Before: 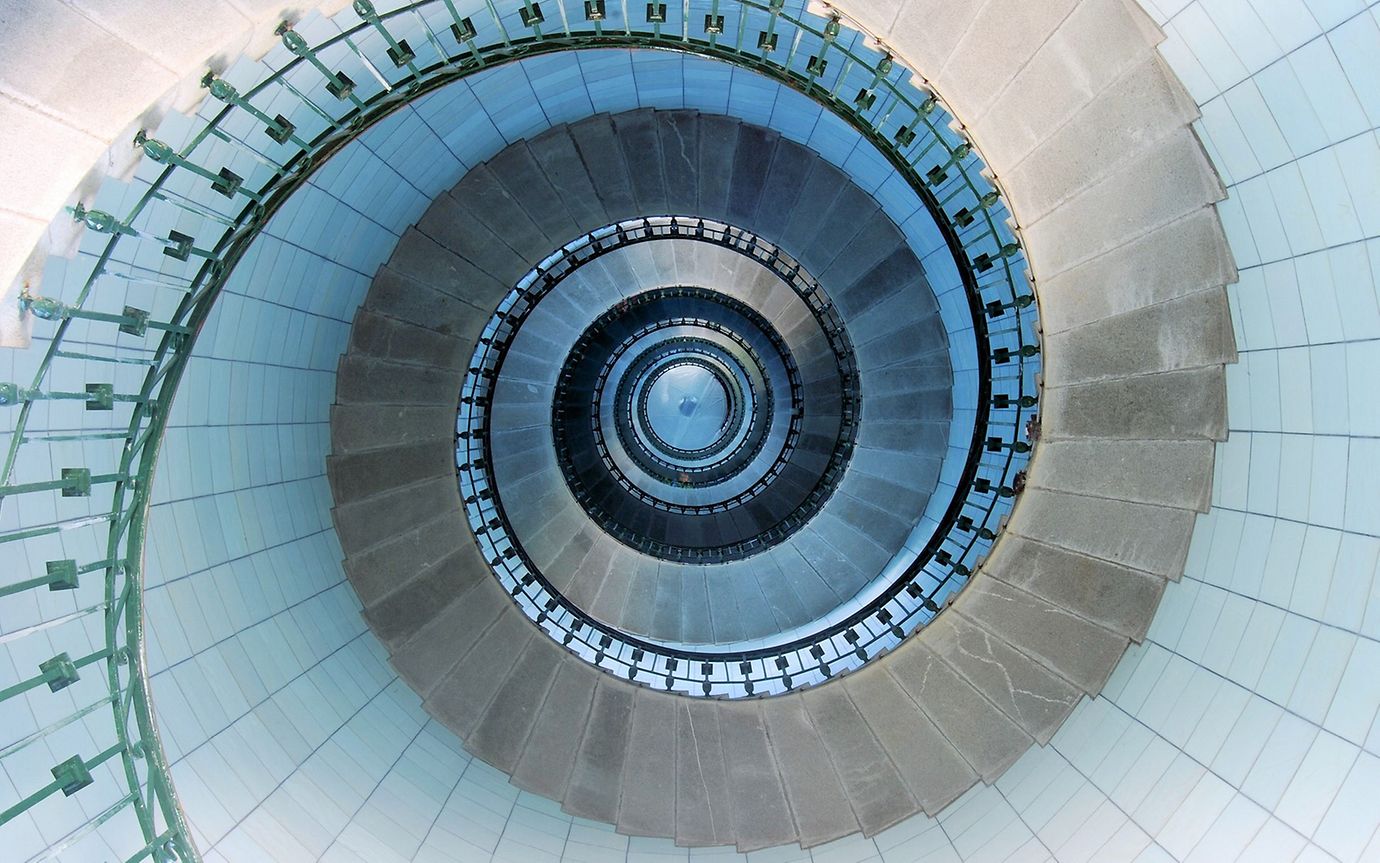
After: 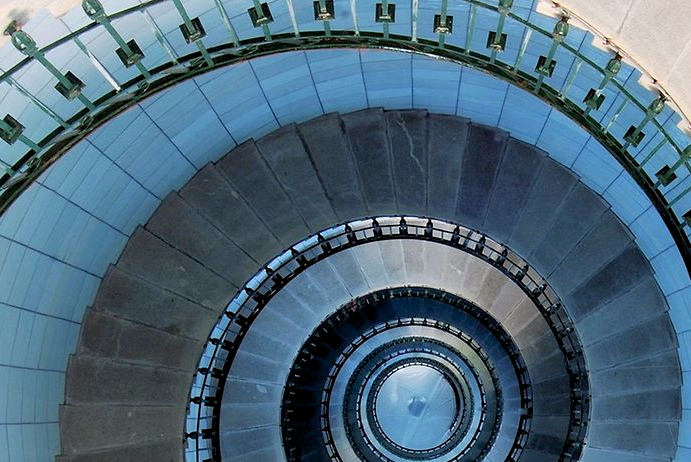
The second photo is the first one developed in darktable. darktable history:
crop: left 19.664%, right 30.239%, bottom 46.439%
color balance rgb: power › chroma 0.32%, power › hue 22.37°, global offset › luminance -0.506%, perceptual saturation grading › global saturation 0.77%
